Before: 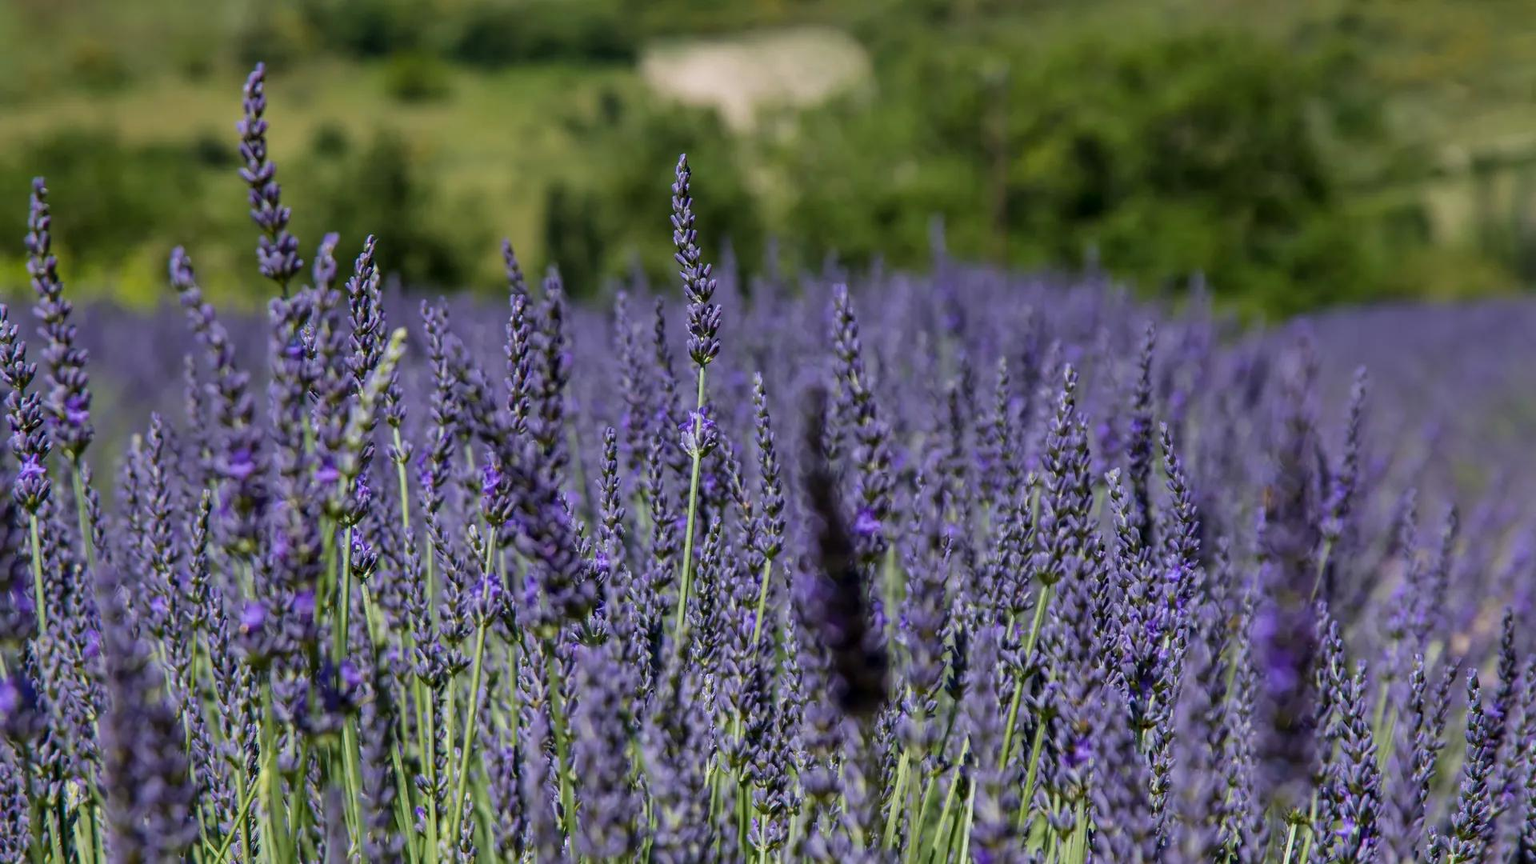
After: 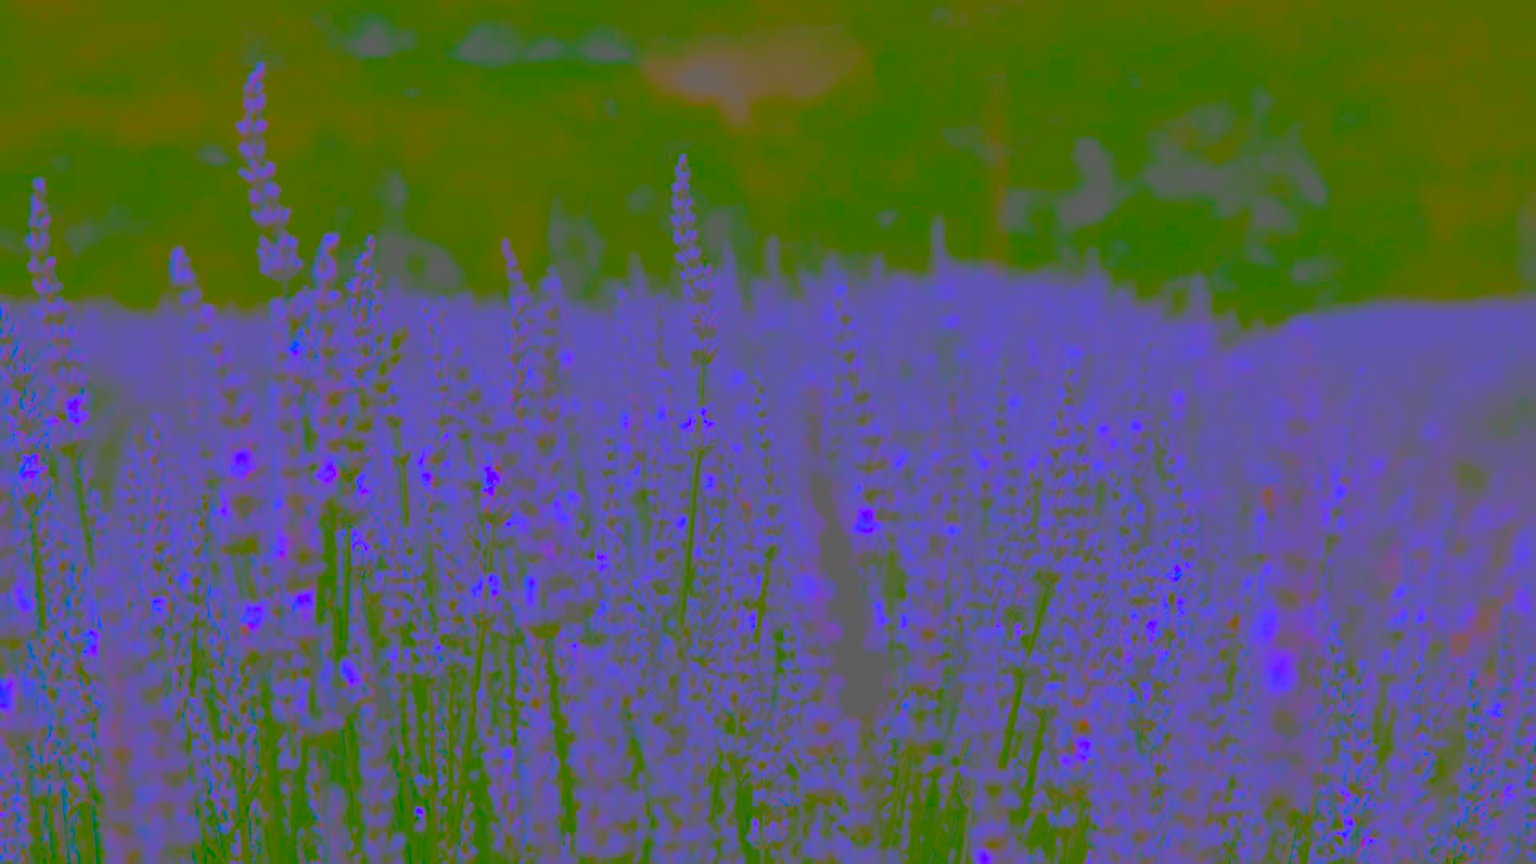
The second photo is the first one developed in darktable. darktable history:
contrast brightness saturation: contrast -0.971, brightness -0.171, saturation 0.734
shadows and highlights: on, module defaults
filmic rgb: black relative exposure -8.29 EV, white relative exposure 2.2 EV, target white luminance 99.946%, hardness 7.13, latitude 74.99%, contrast 1.322, highlights saturation mix -2.26%, shadows ↔ highlights balance 29.66%, preserve chrominance no, color science v4 (2020), type of noise poissonian
